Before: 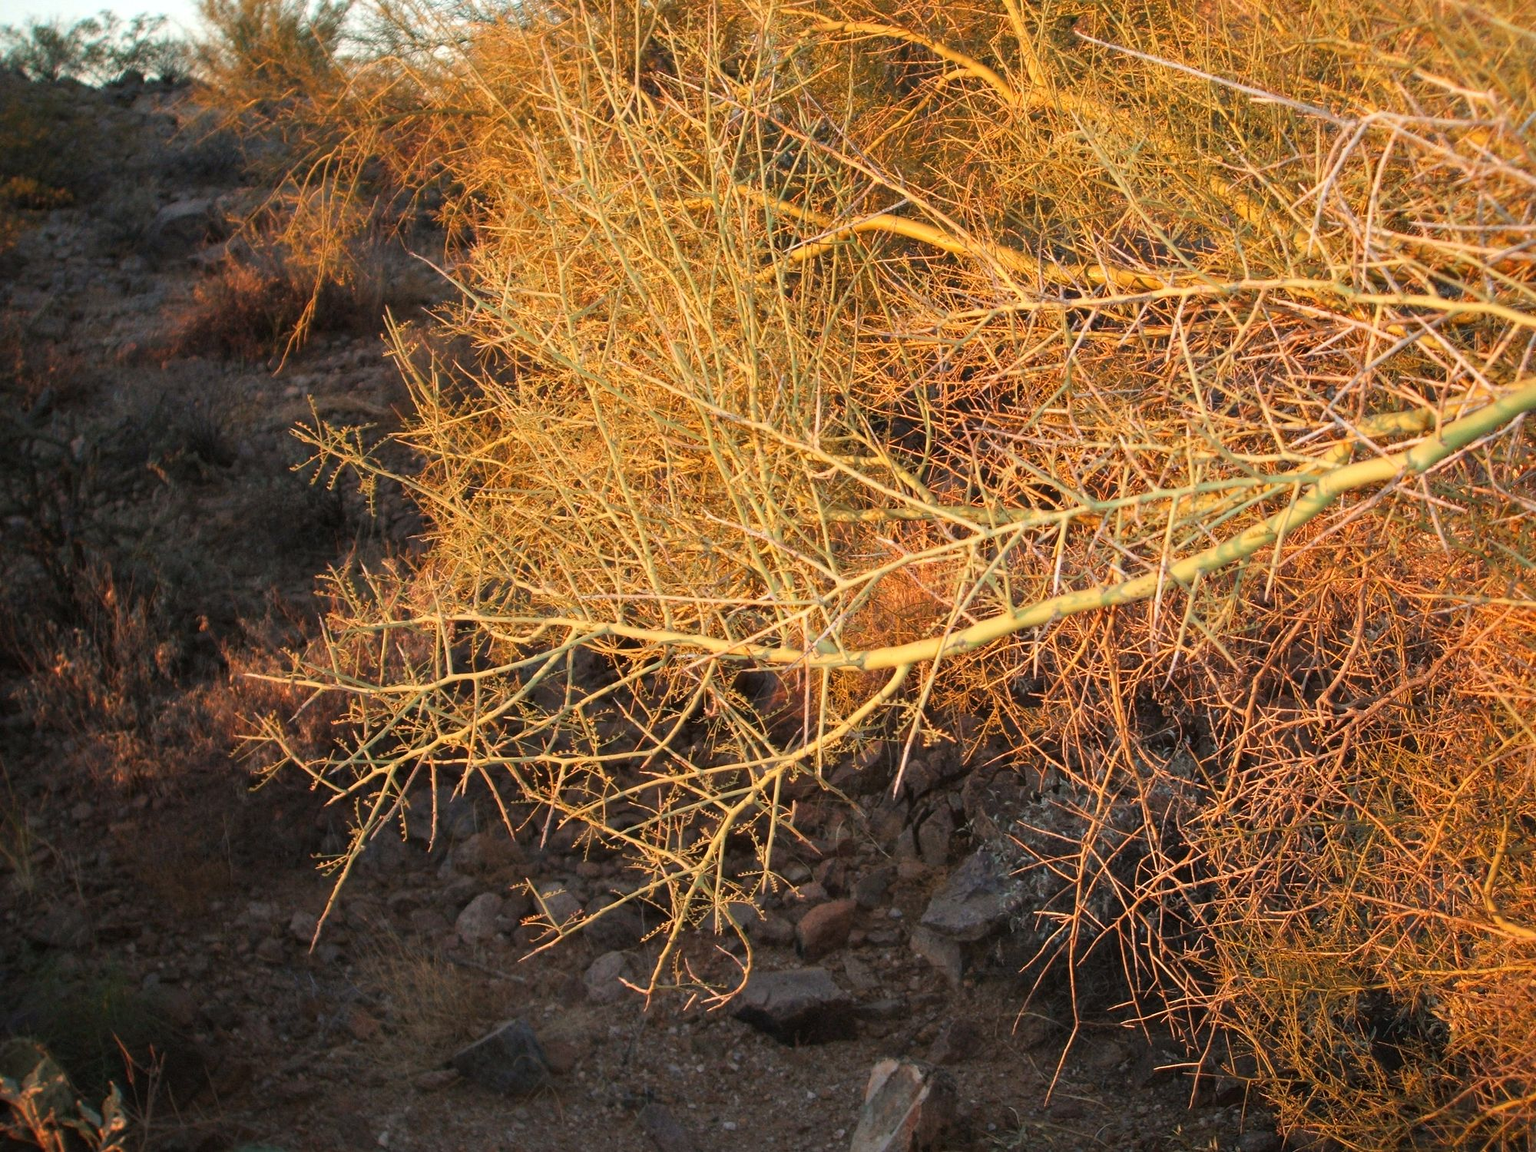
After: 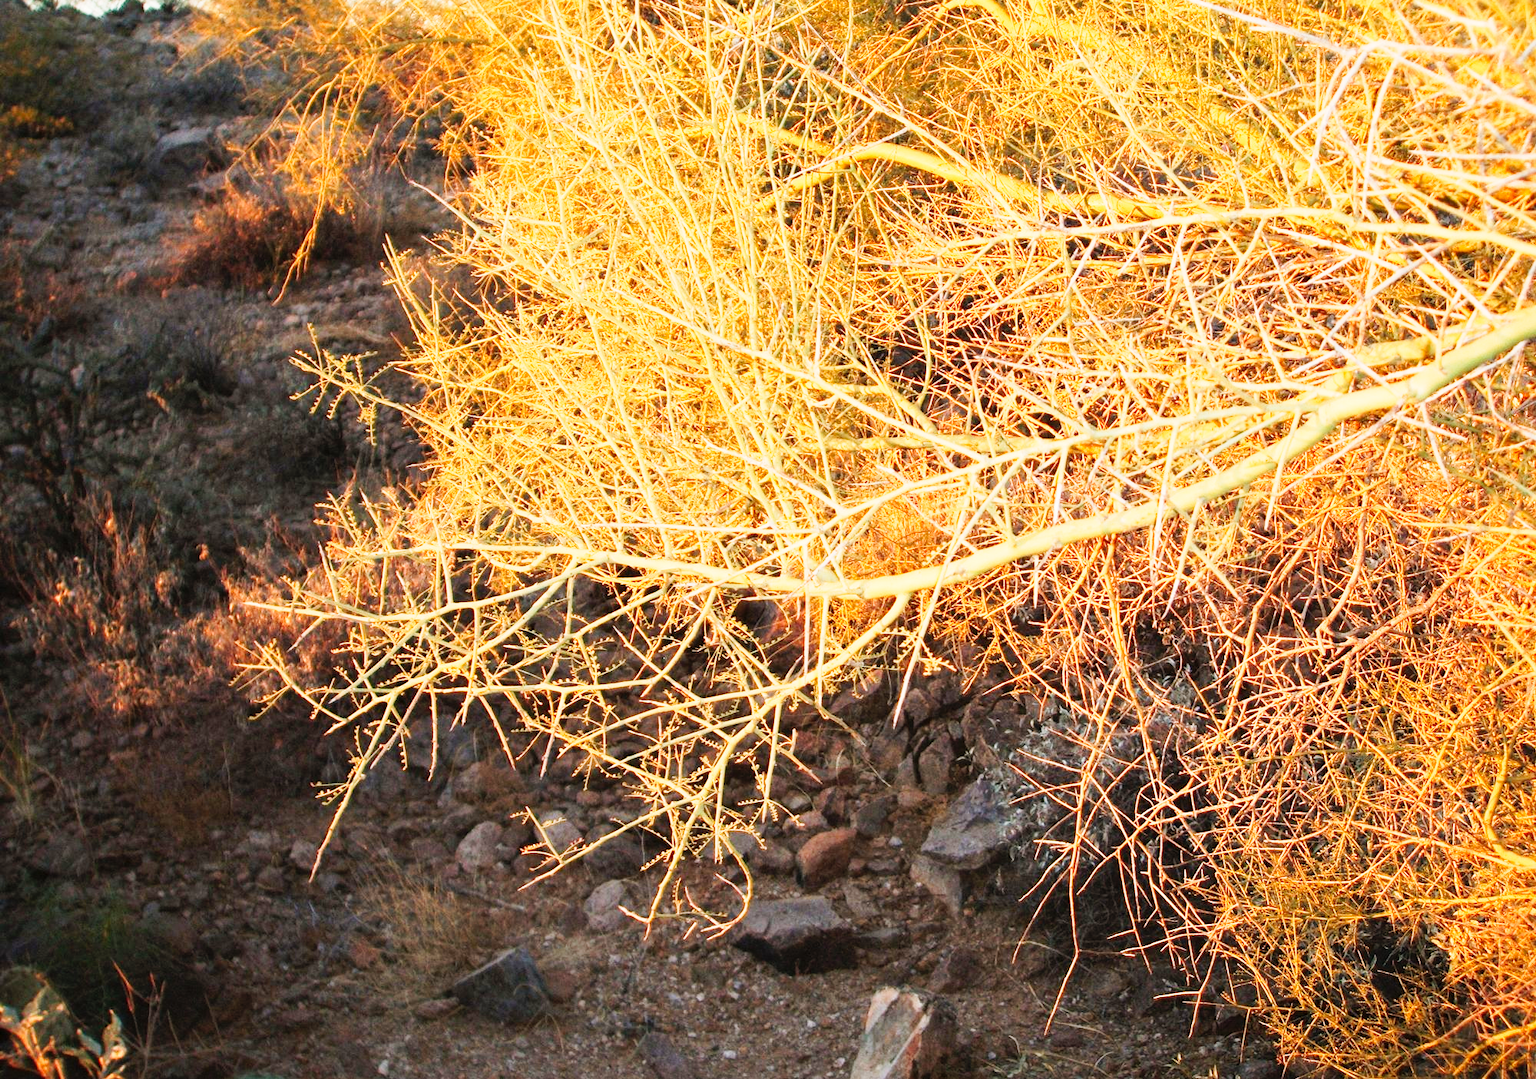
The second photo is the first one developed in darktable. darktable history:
tone curve: curves: ch0 [(0, 0) (0.003, 0.003) (0.011, 0.012) (0.025, 0.027) (0.044, 0.048) (0.069, 0.074) (0.1, 0.117) (0.136, 0.177) (0.177, 0.246) (0.224, 0.324) (0.277, 0.422) (0.335, 0.531) (0.399, 0.633) (0.468, 0.733) (0.543, 0.824) (0.623, 0.895) (0.709, 0.938) (0.801, 0.961) (0.898, 0.98) (1, 1)], preserve colors none
crop and rotate: top 6.25%
